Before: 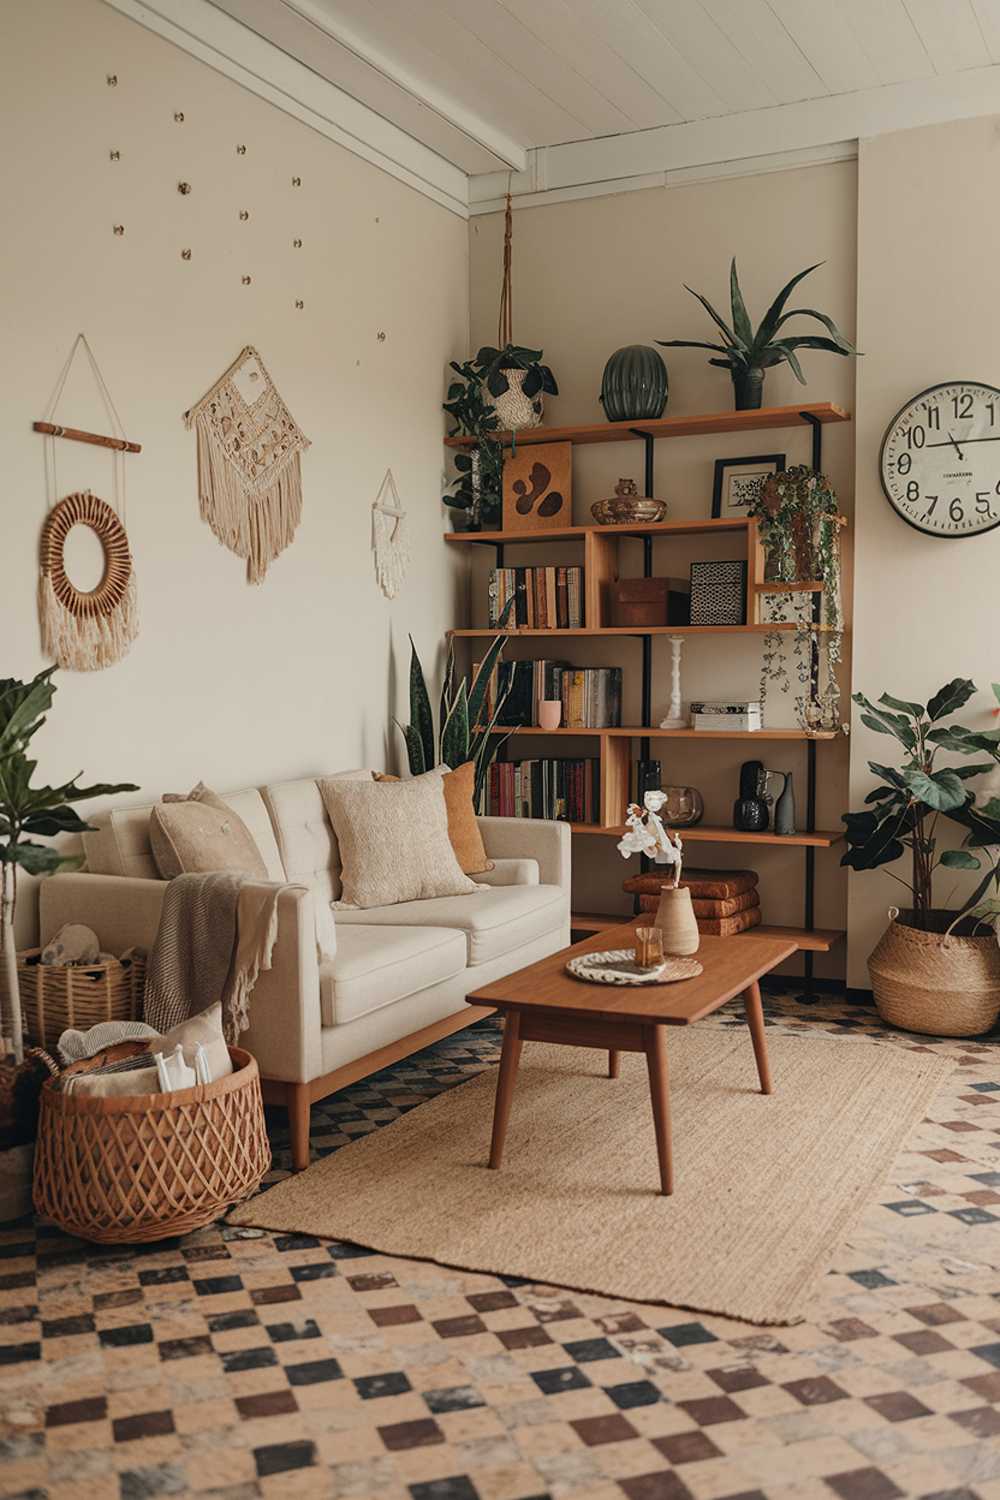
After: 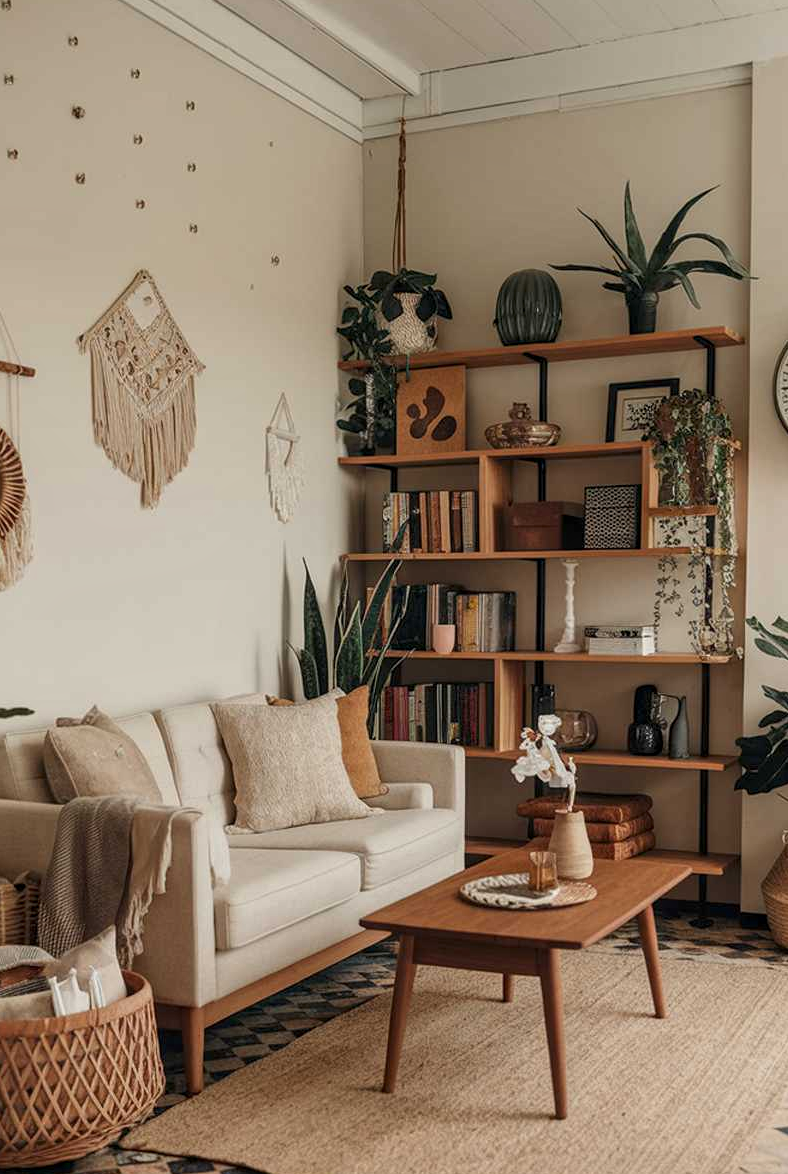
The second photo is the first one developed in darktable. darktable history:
local contrast: on, module defaults
crop and rotate: left 10.606%, top 5.08%, right 10.505%, bottom 16.622%
